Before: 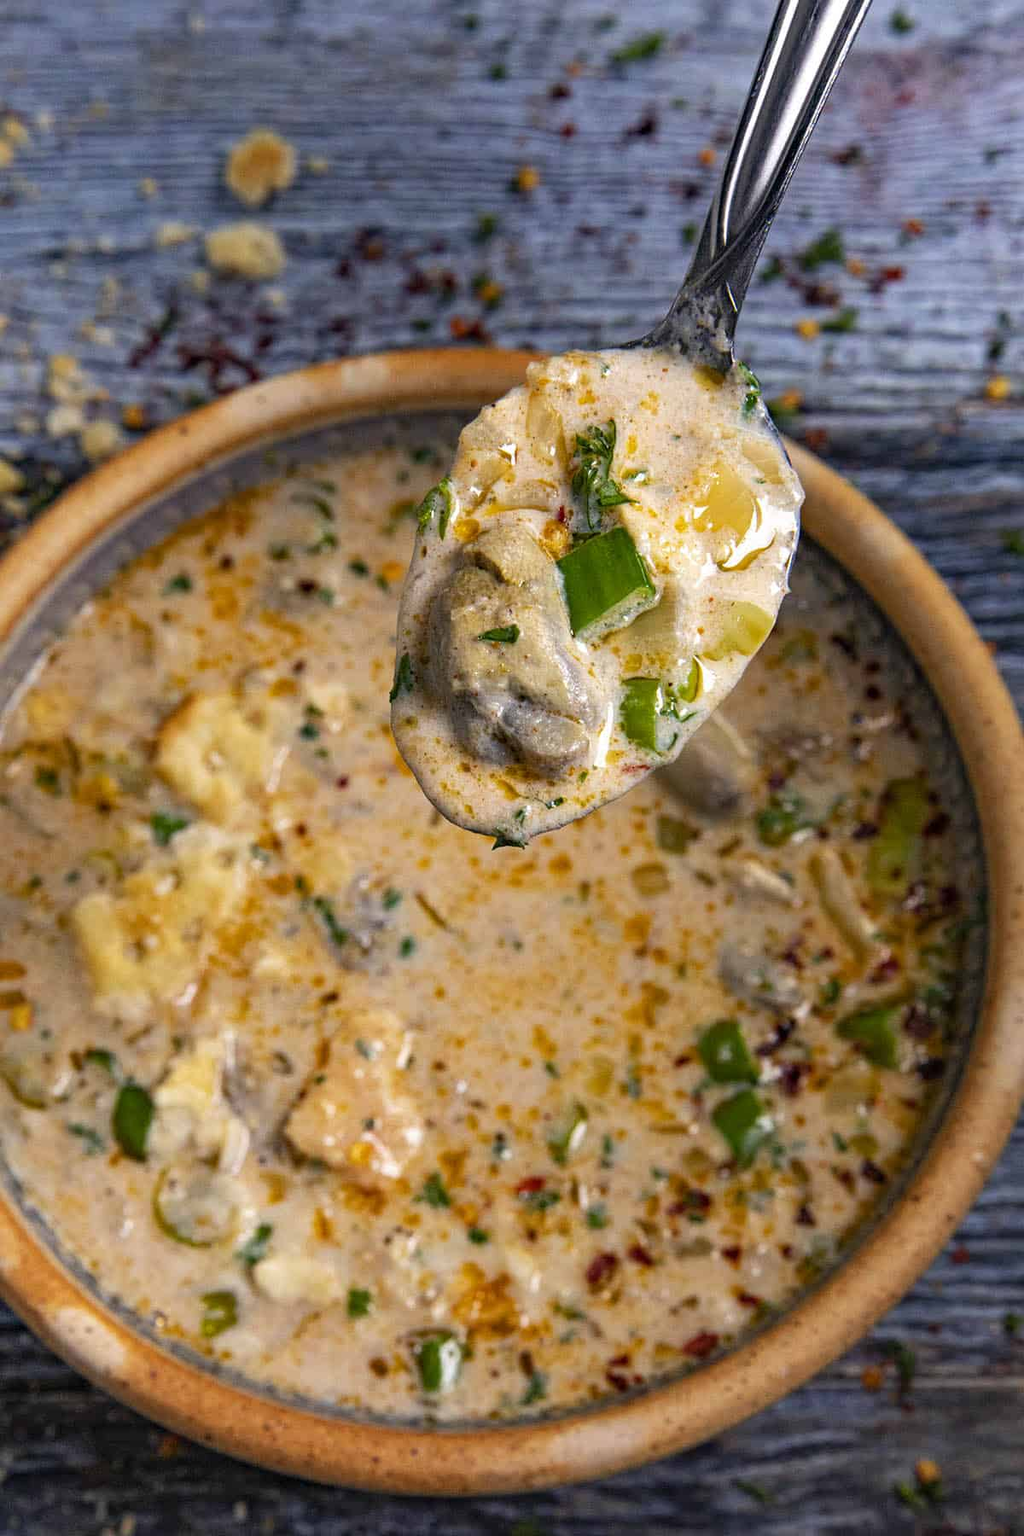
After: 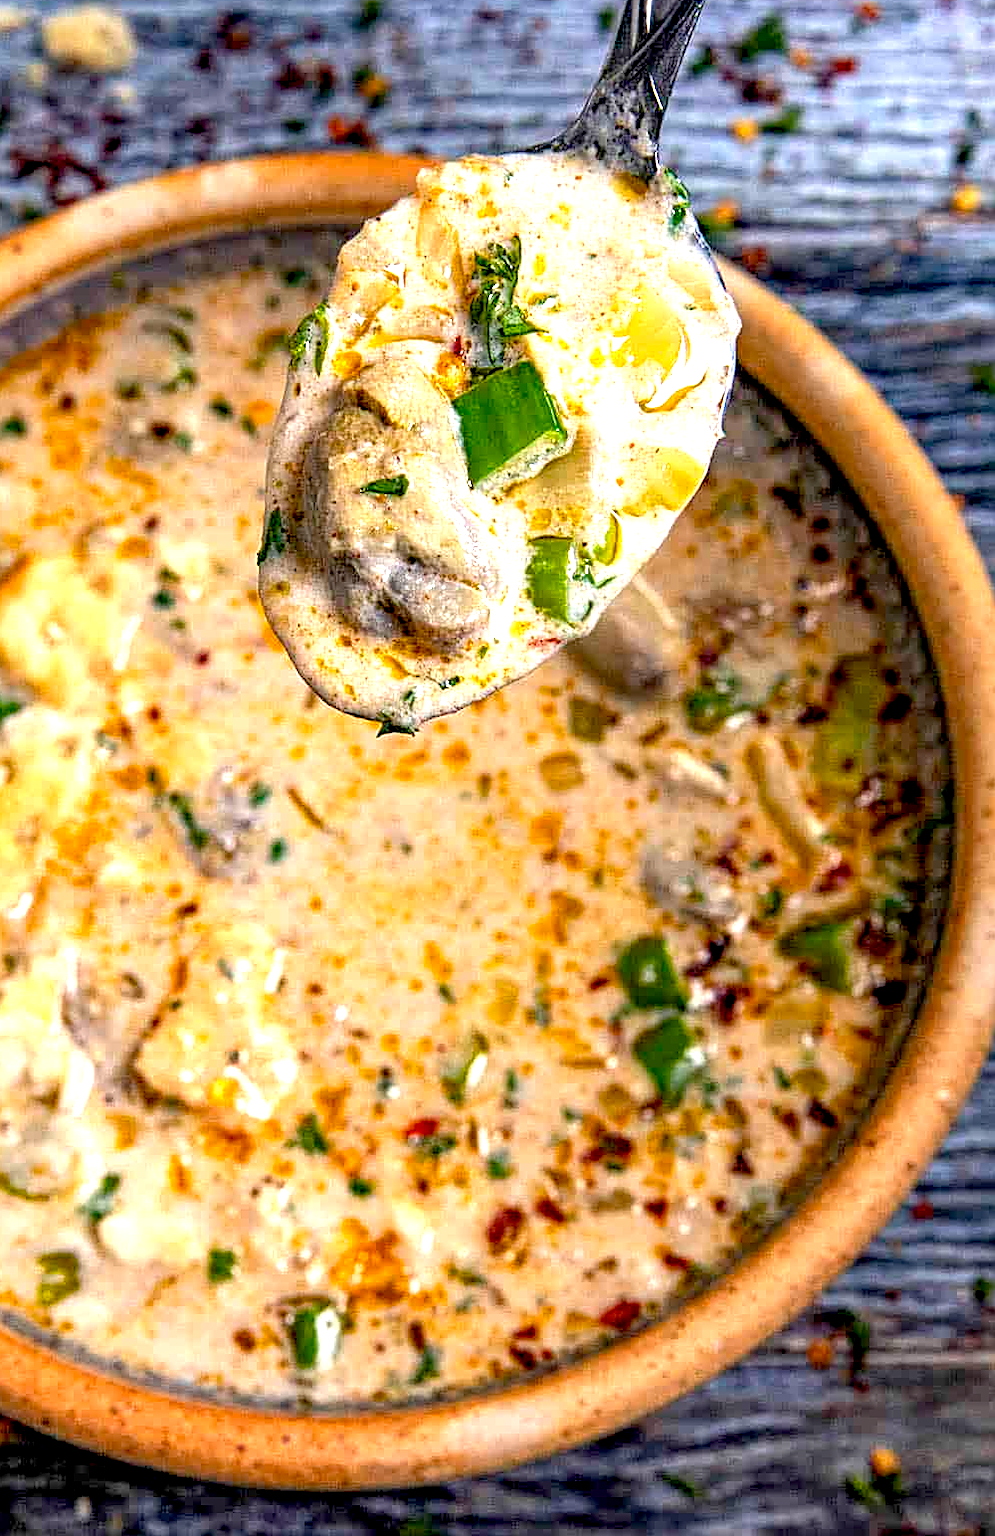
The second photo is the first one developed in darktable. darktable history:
crop: left 16.534%, top 14.169%
exposure: black level correction 0.008, exposure 0.975 EV, compensate exposure bias true, compensate highlight preservation false
sharpen: on, module defaults
local contrast: on, module defaults
